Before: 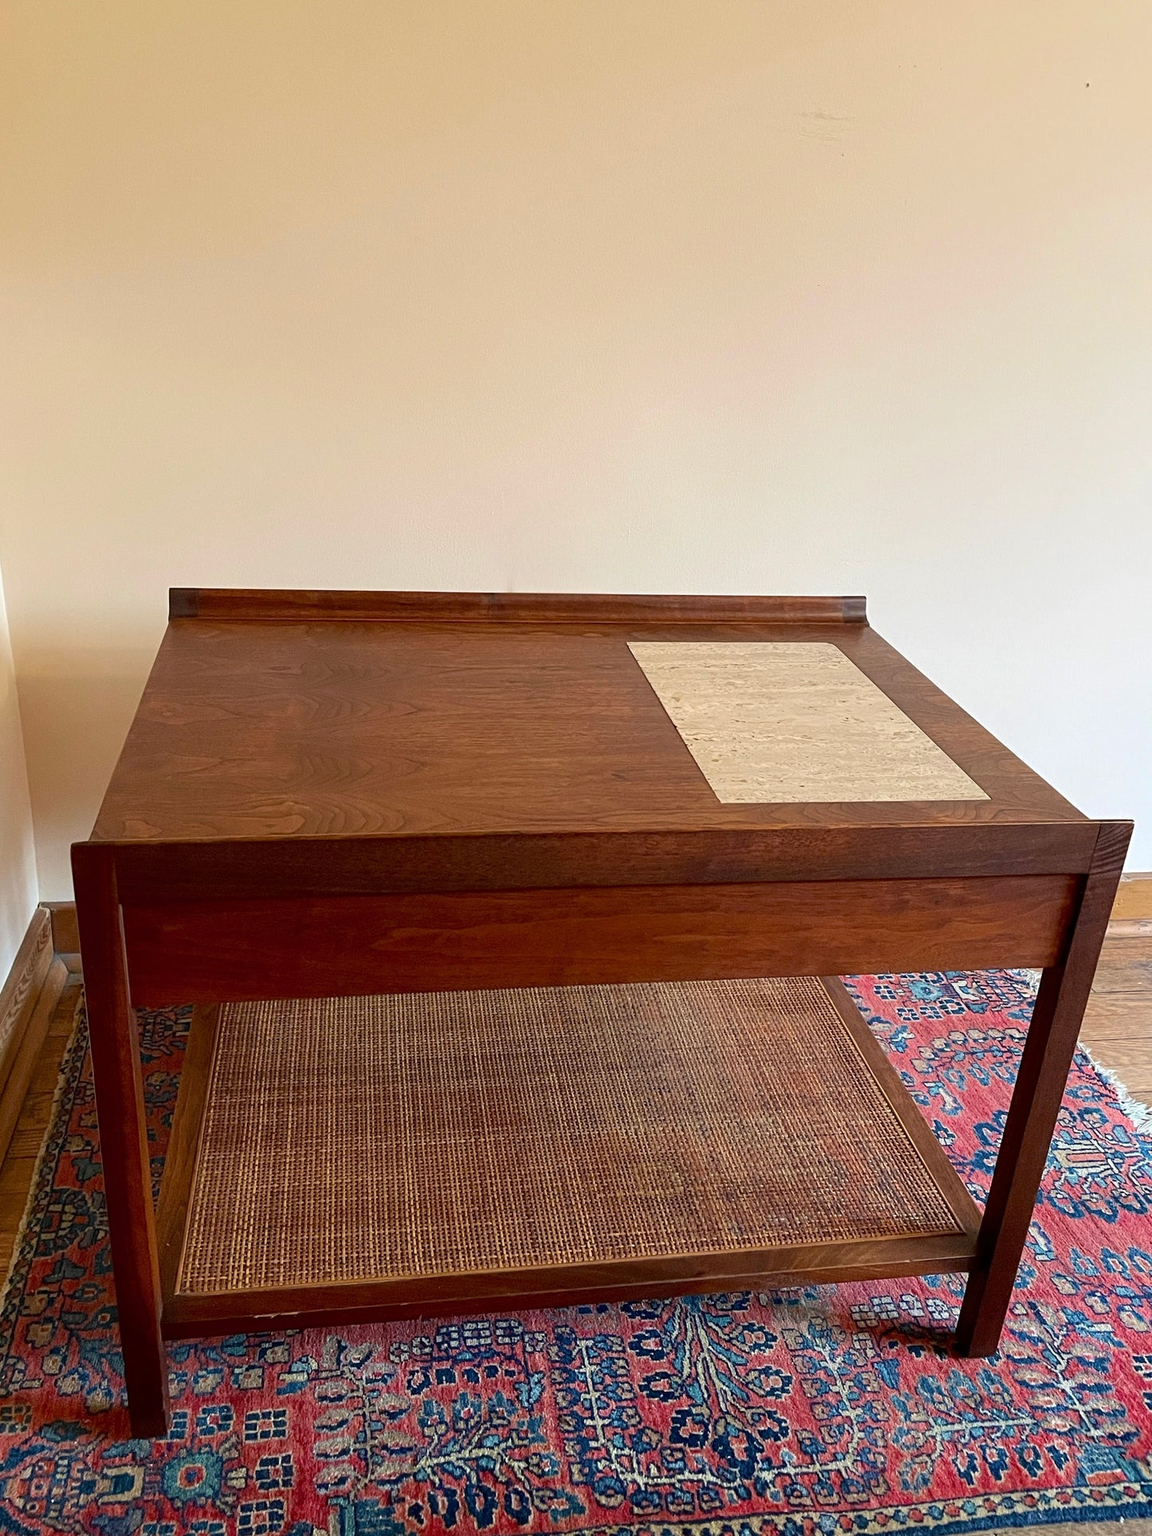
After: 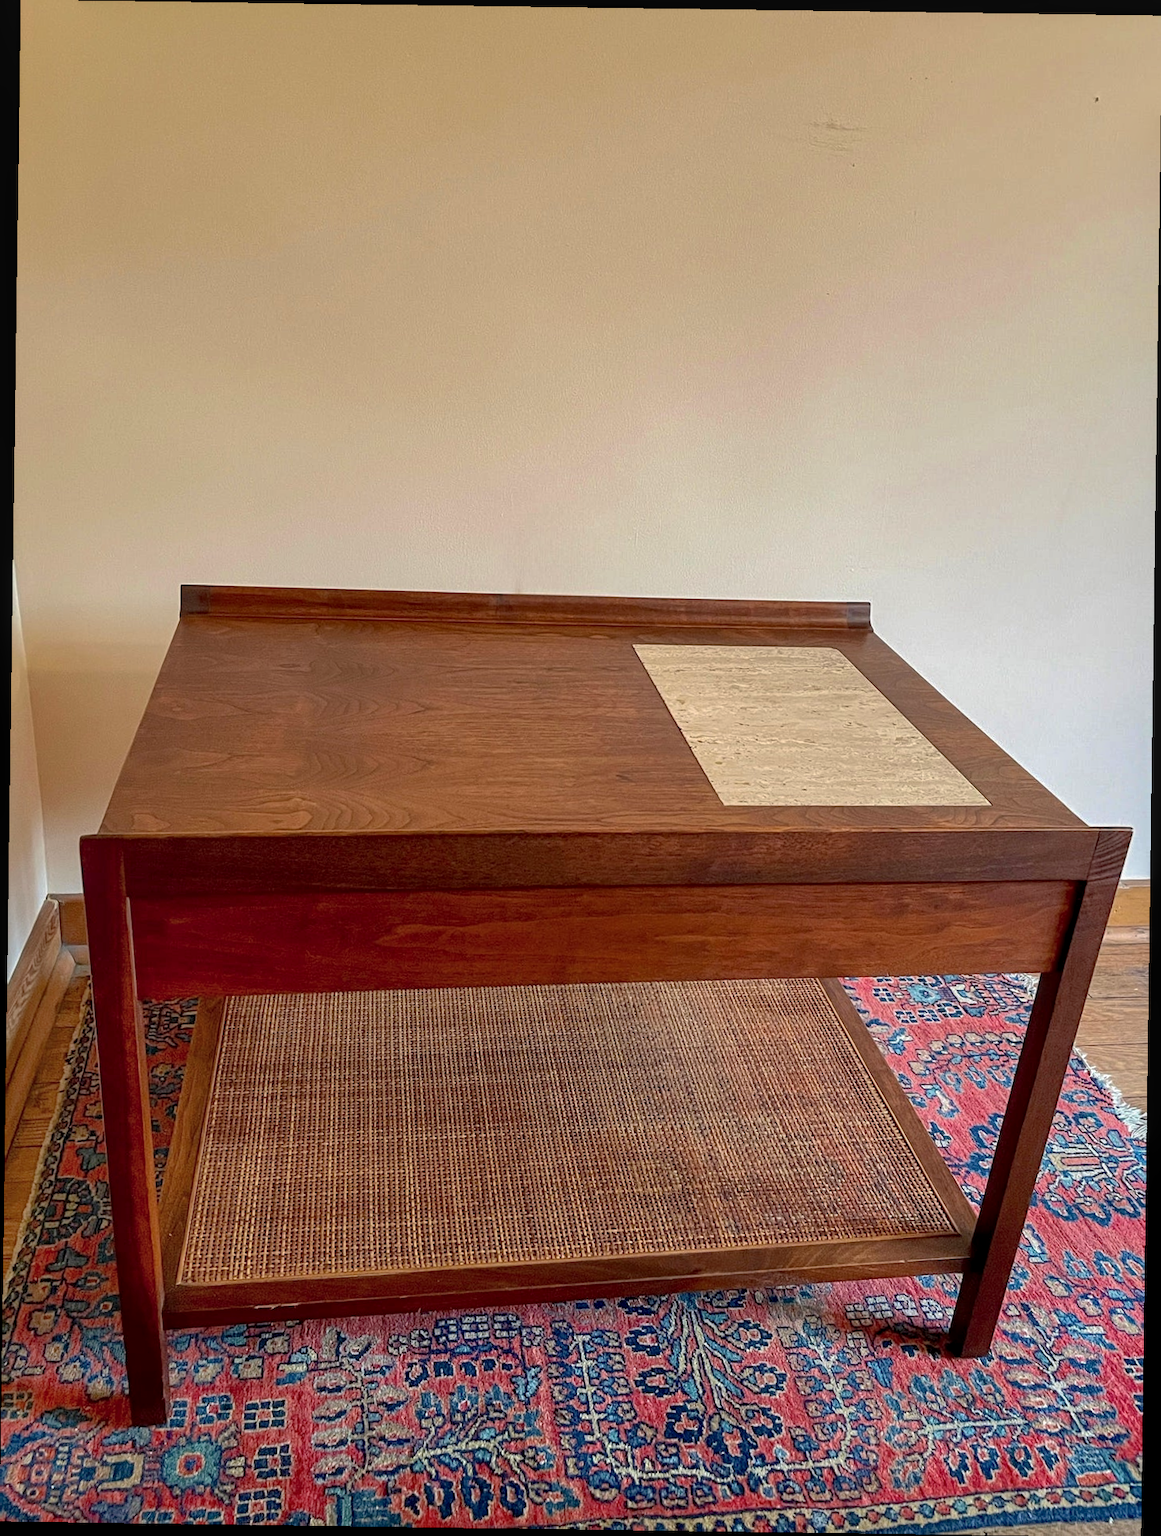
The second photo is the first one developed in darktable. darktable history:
local contrast: on, module defaults
shadows and highlights: on, module defaults
rotate and perspective: rotation 0.8°, automatic cropping off
